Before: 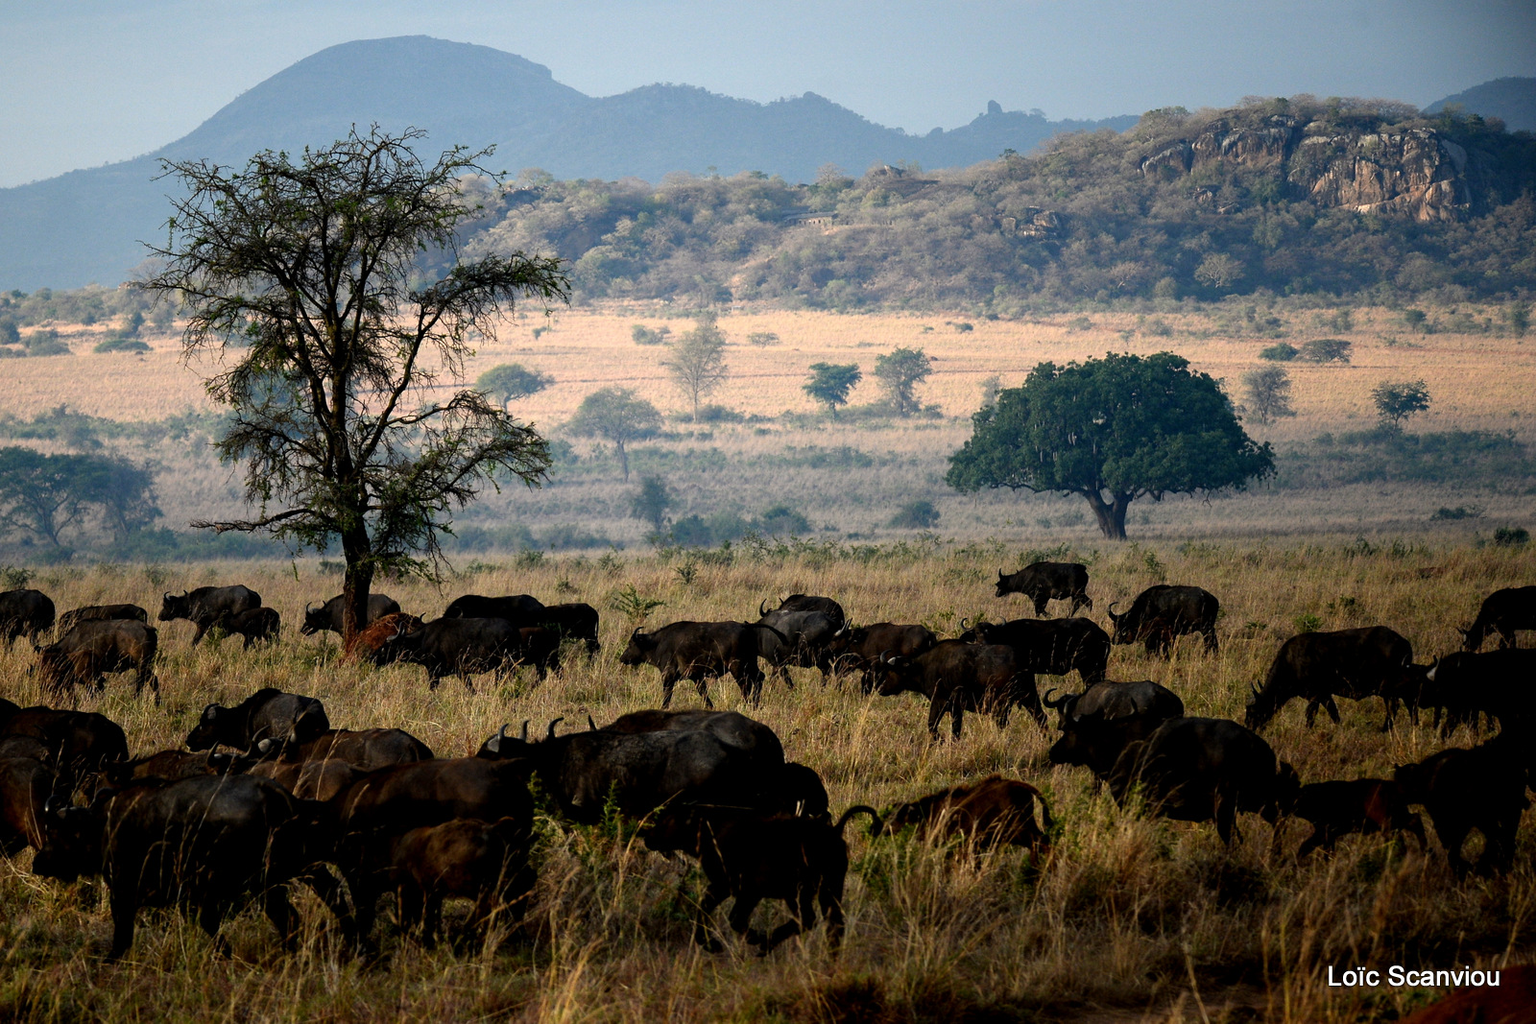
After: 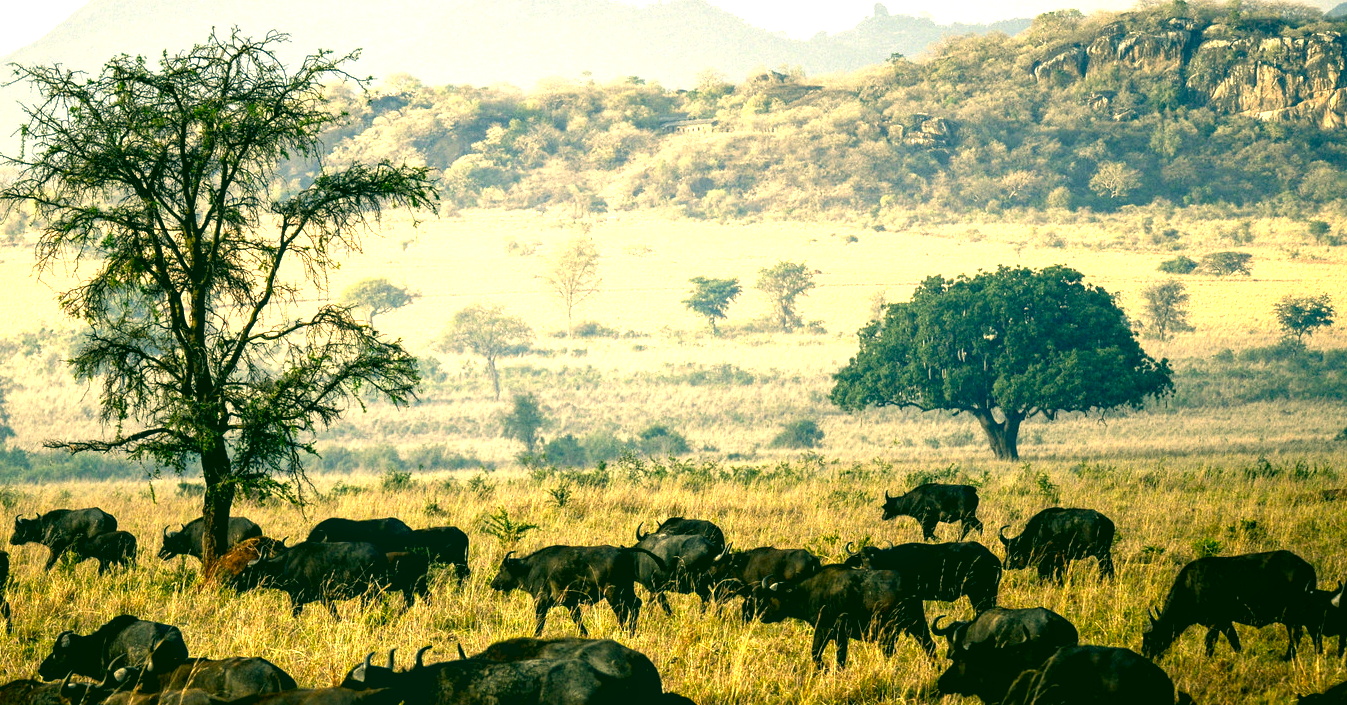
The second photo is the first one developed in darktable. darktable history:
contrast brightness saturation: contrast -0.077, brightness -0.044, saturation -0.106
crop and rotate: left 9.697%, top 9.602%, right 6.093%, bottom 24.312%
local contrast: detail 130%
color correction: highlights a* 5.67, highlights b* 33.62, shadows a* -26.33, shadows b* 3.81
exposure: black level correction 0.001, exposure 1.713 EV, compensate highlight preservation false
